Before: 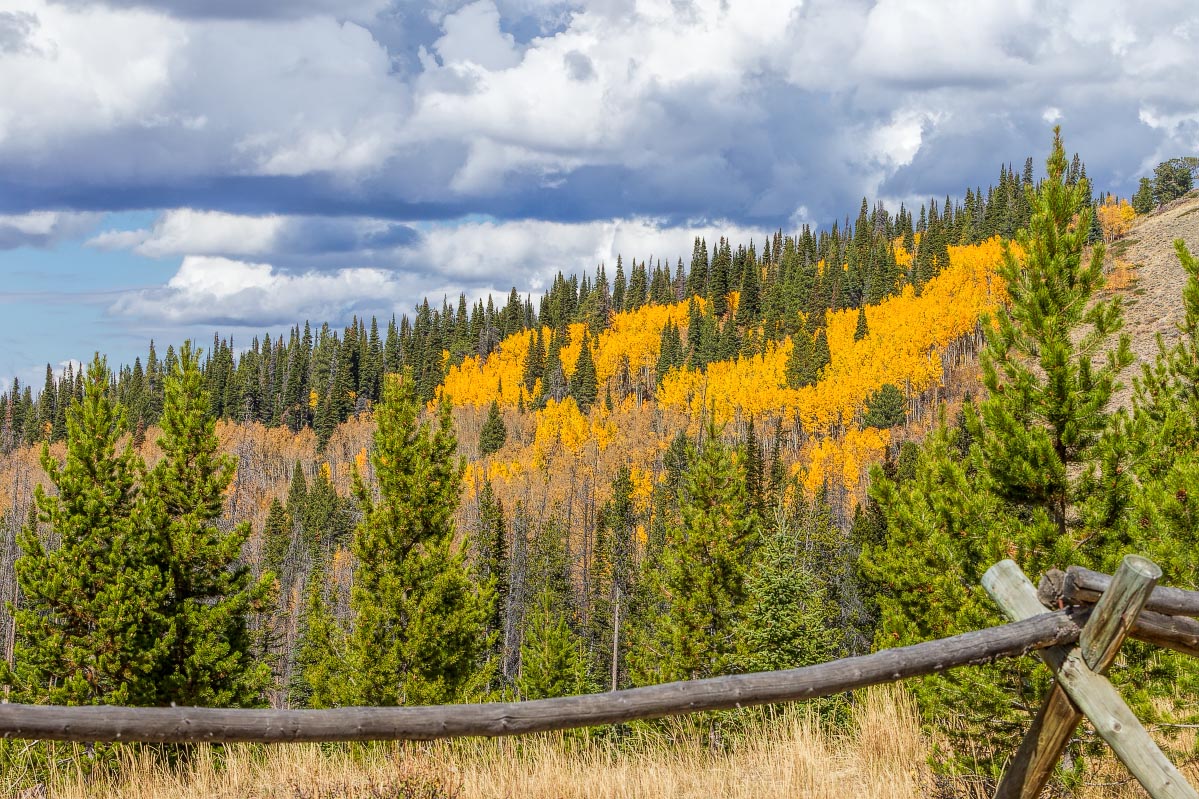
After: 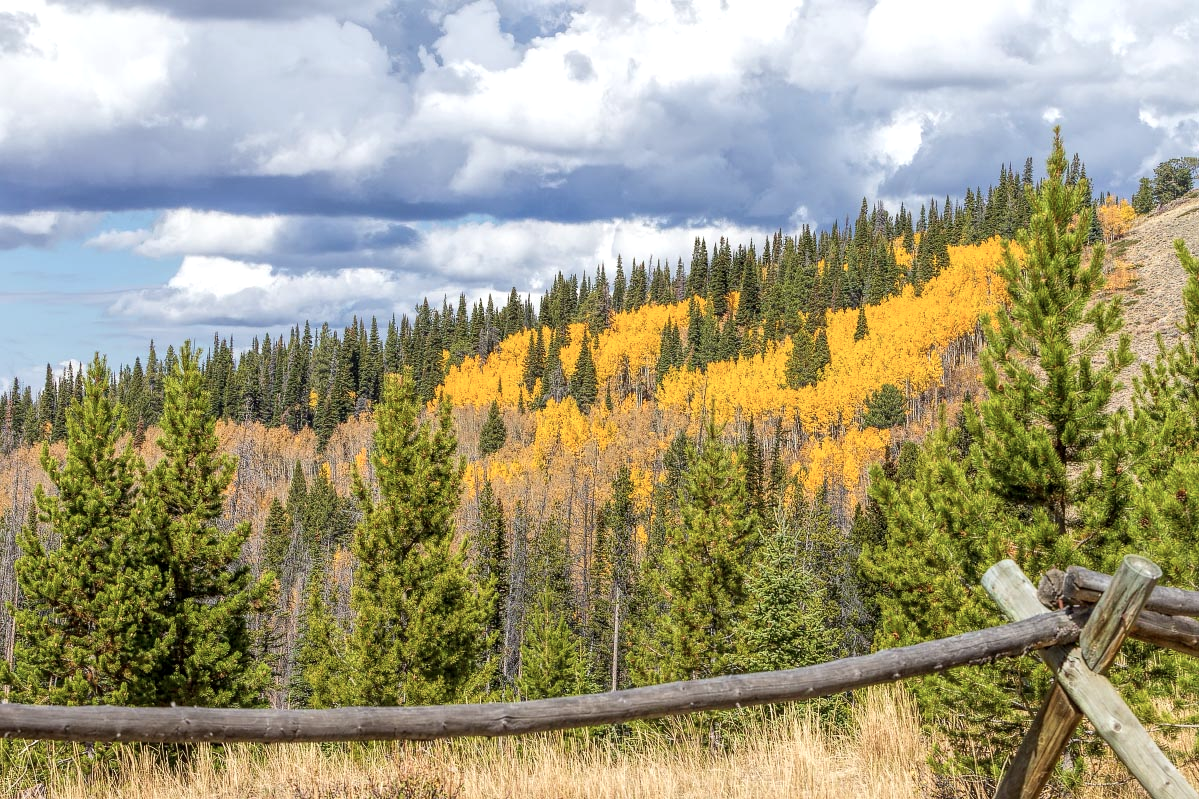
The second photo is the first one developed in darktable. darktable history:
exposure: black level correction 0.001, exposure 0.295 EV
contrast brightness saturation: saturation -0.163
